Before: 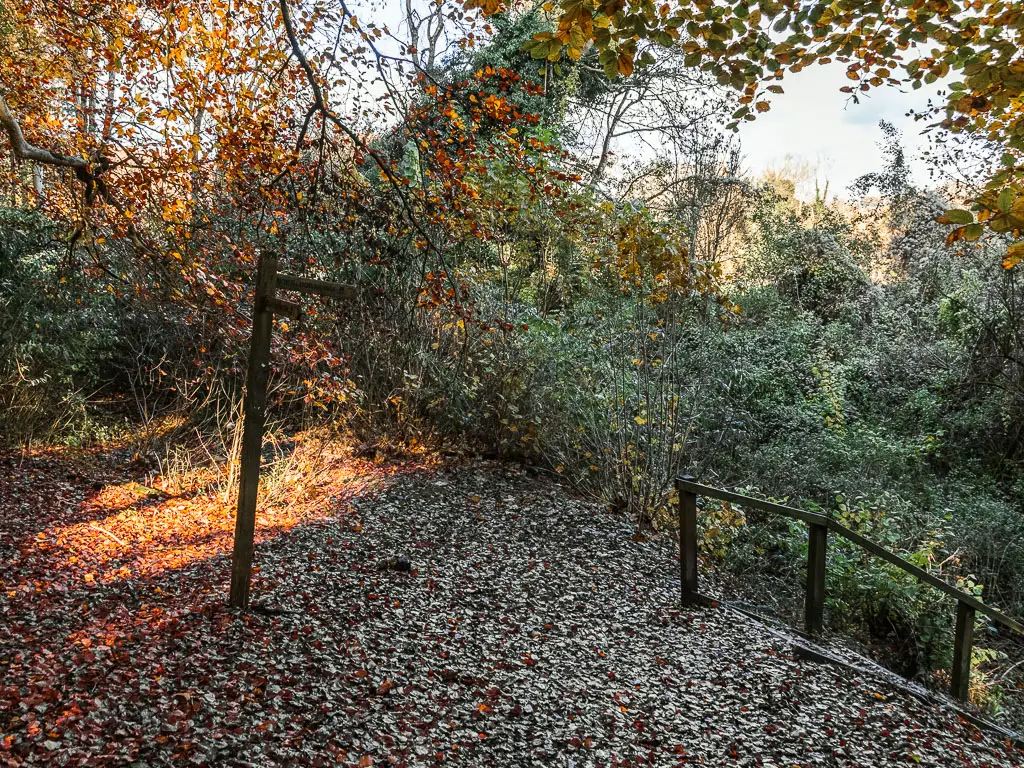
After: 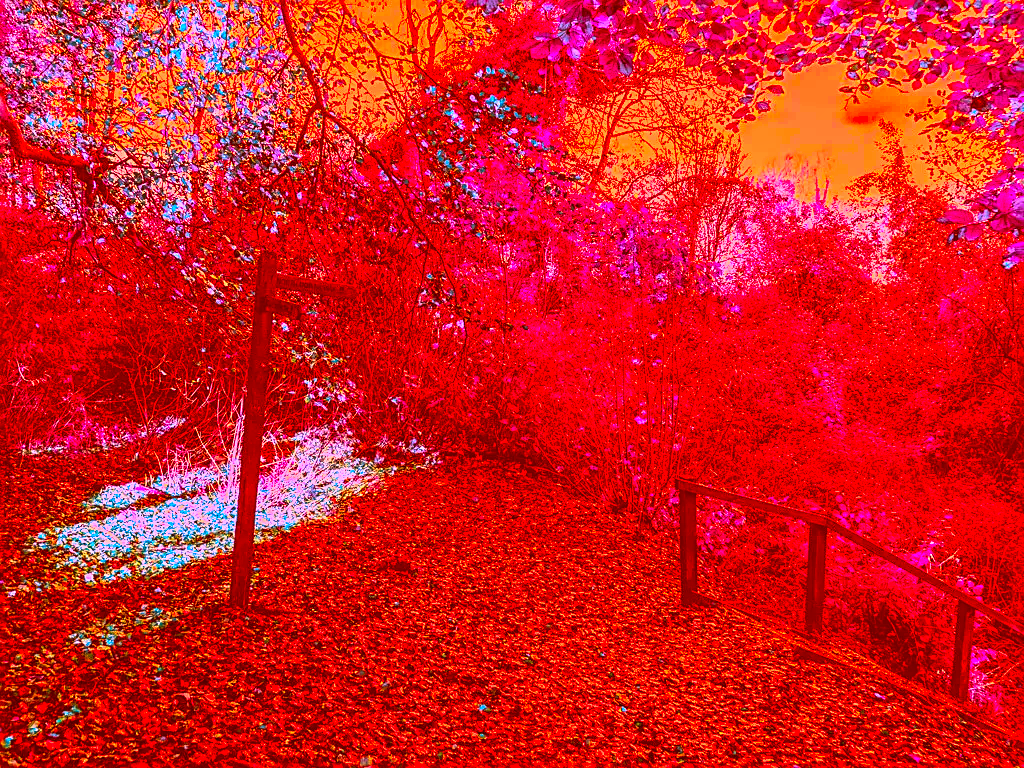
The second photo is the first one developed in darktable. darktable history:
local contrast: on, module defaults
sharpen: on, module defaults
exposure: black level correction 0, exposure 0.5 EV, compensate highlight preservation false
color correction: highlights a* -39.53, highlights b* -39.68, shadows a* -39.33, shadows b* -39.83, saturation -2.98
